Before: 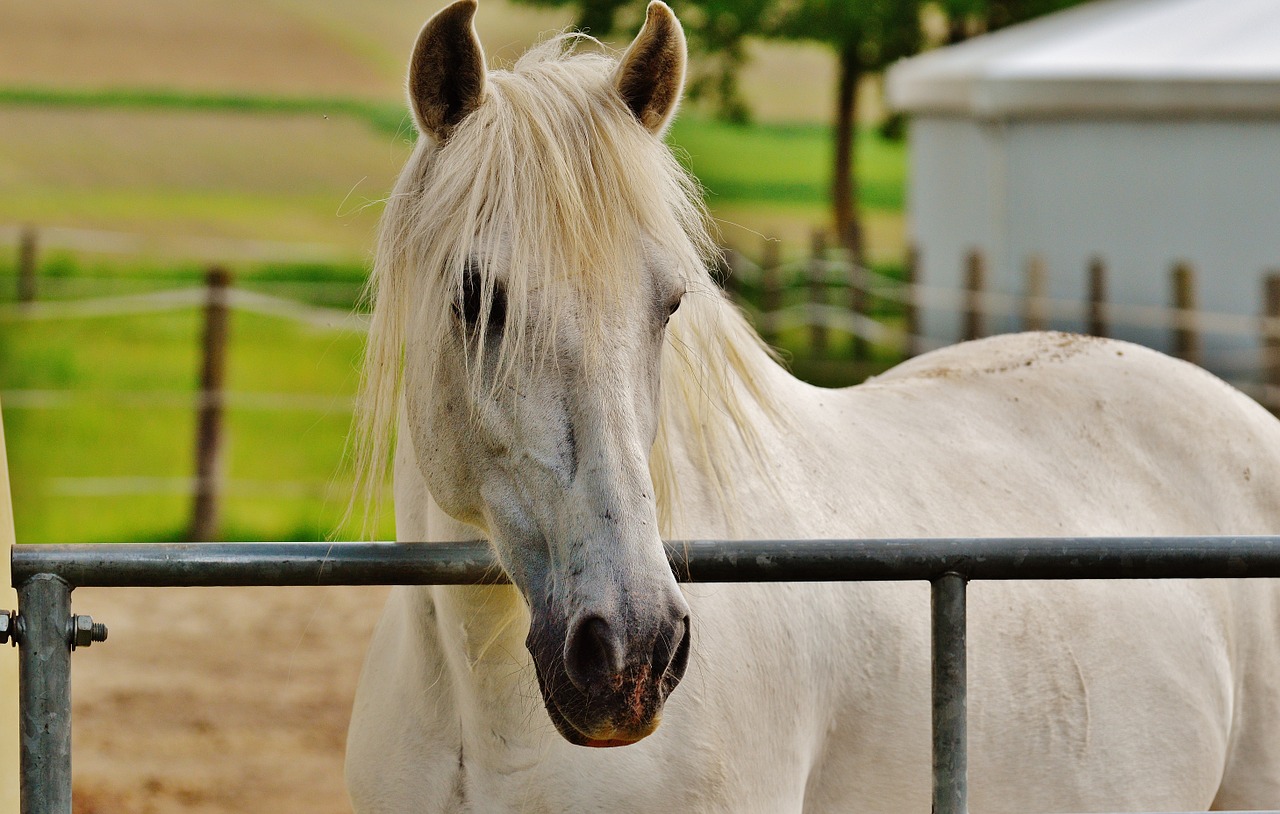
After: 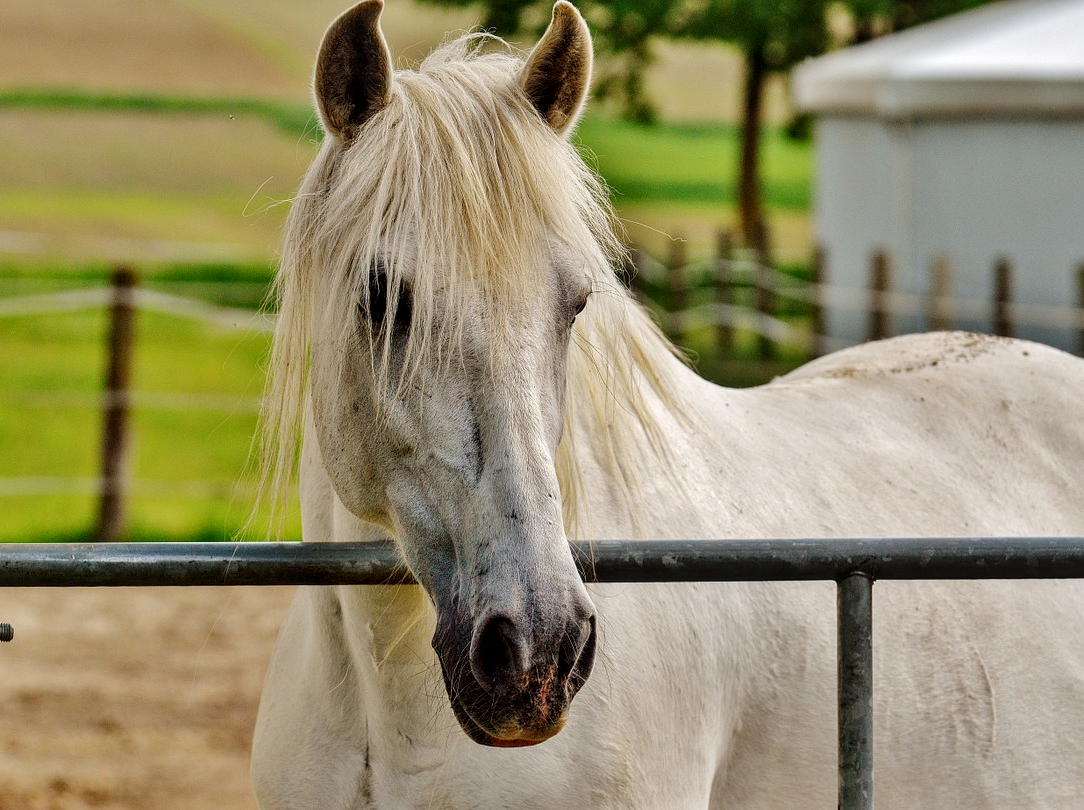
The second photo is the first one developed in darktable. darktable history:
local contrast: highlights 62%, detail 143%, midtone range 0.428
crop: left 7.376%, right 7.87%
